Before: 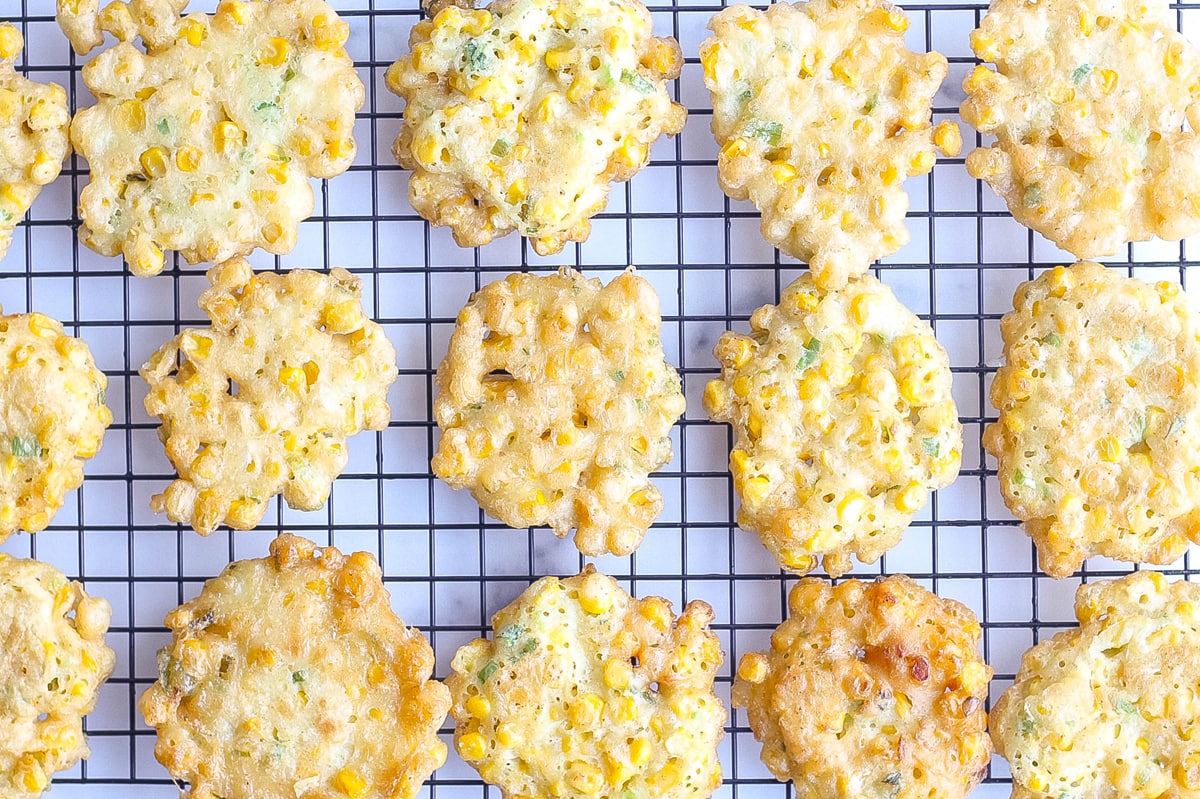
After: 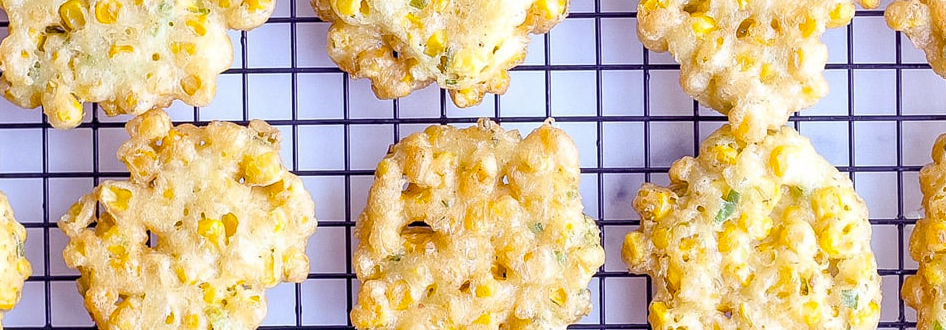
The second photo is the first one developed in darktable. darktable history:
crop: left 6.824%, top 18.566%, right 14.318%, bottom 40.096%
color balance rgb: power › luminance -7.885%, power › chroma 1.338%, power › hue 330.3°, global offset › luminance -0.868%, perceptual saturation grading › global saturation 34.554%, perceptual saturation grading › highlights -29.847%, perceptual saturation grading › shadows 35.817%
